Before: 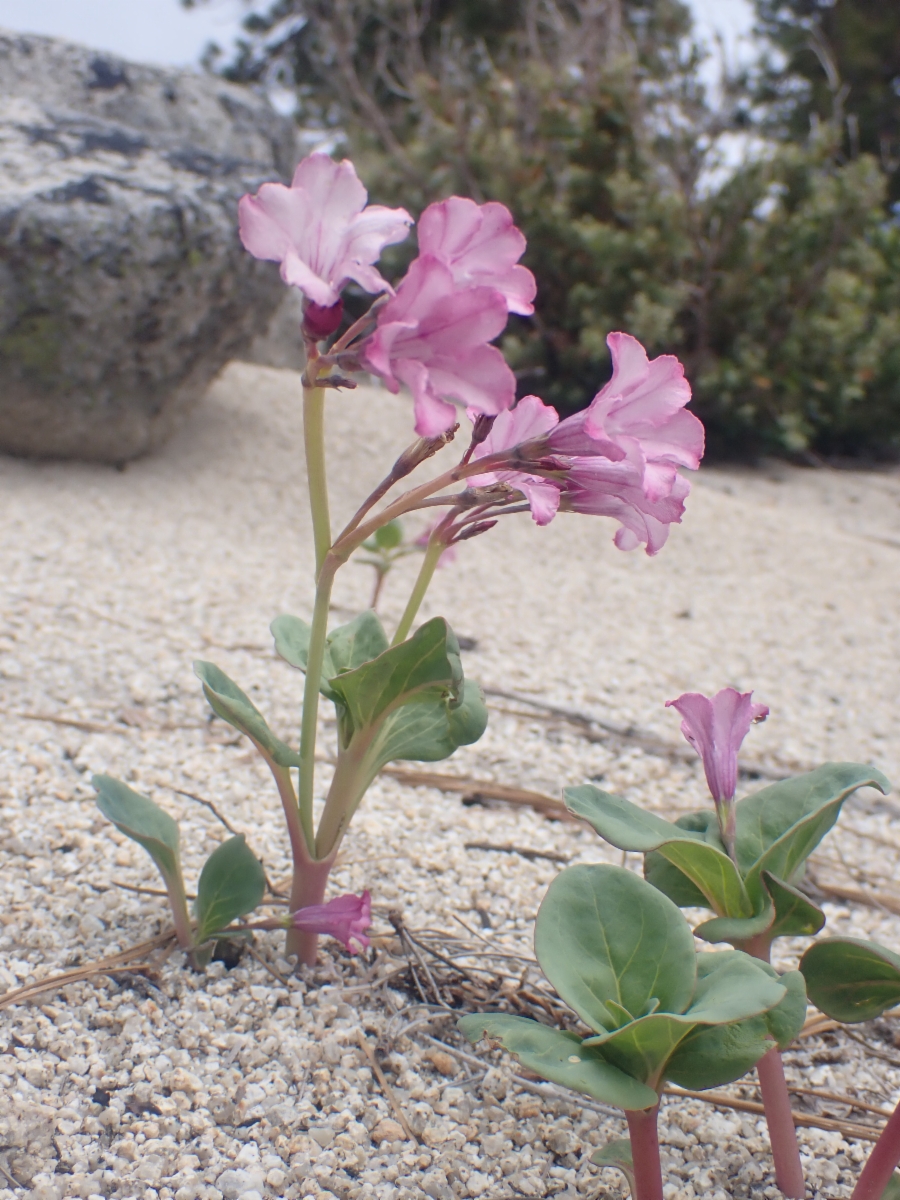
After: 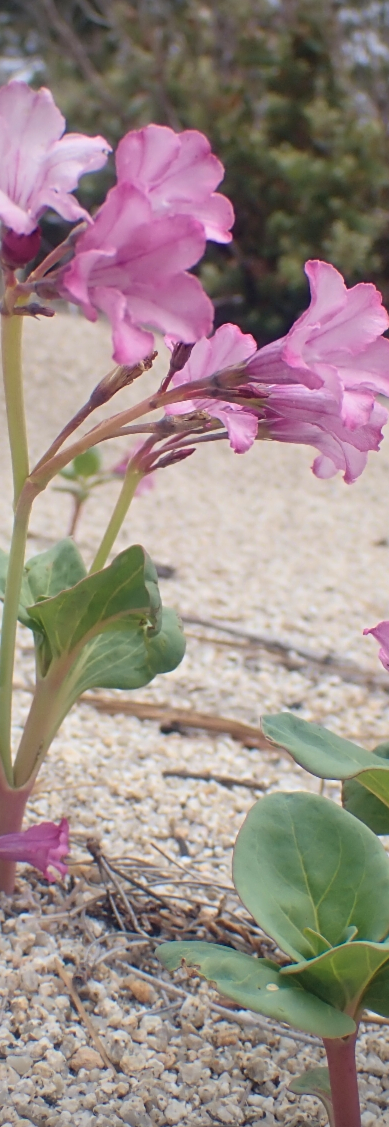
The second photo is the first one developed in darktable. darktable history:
velvia: on, module defaults
crop: left 33.604%, top 6.03%, right 23.139%
sharpen: amount 0.202
exposure: compensate highlight preservation false
vignetting: on, module defaults
